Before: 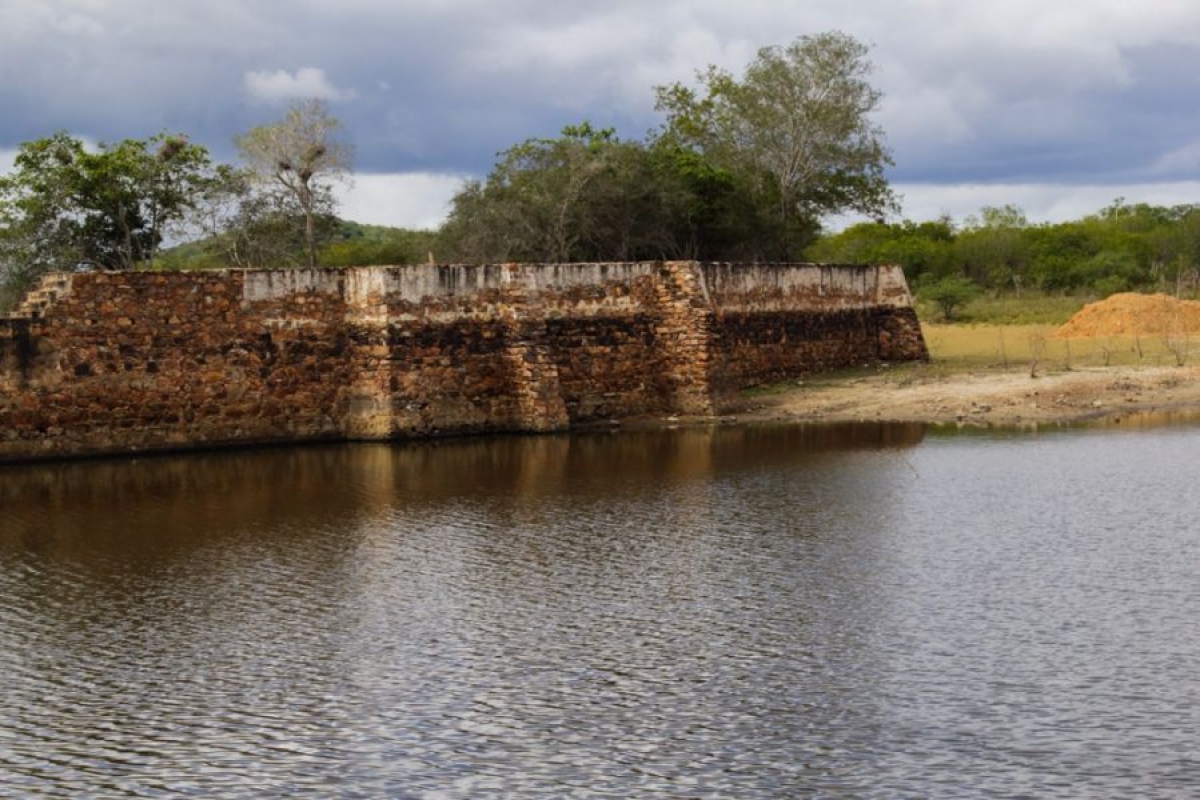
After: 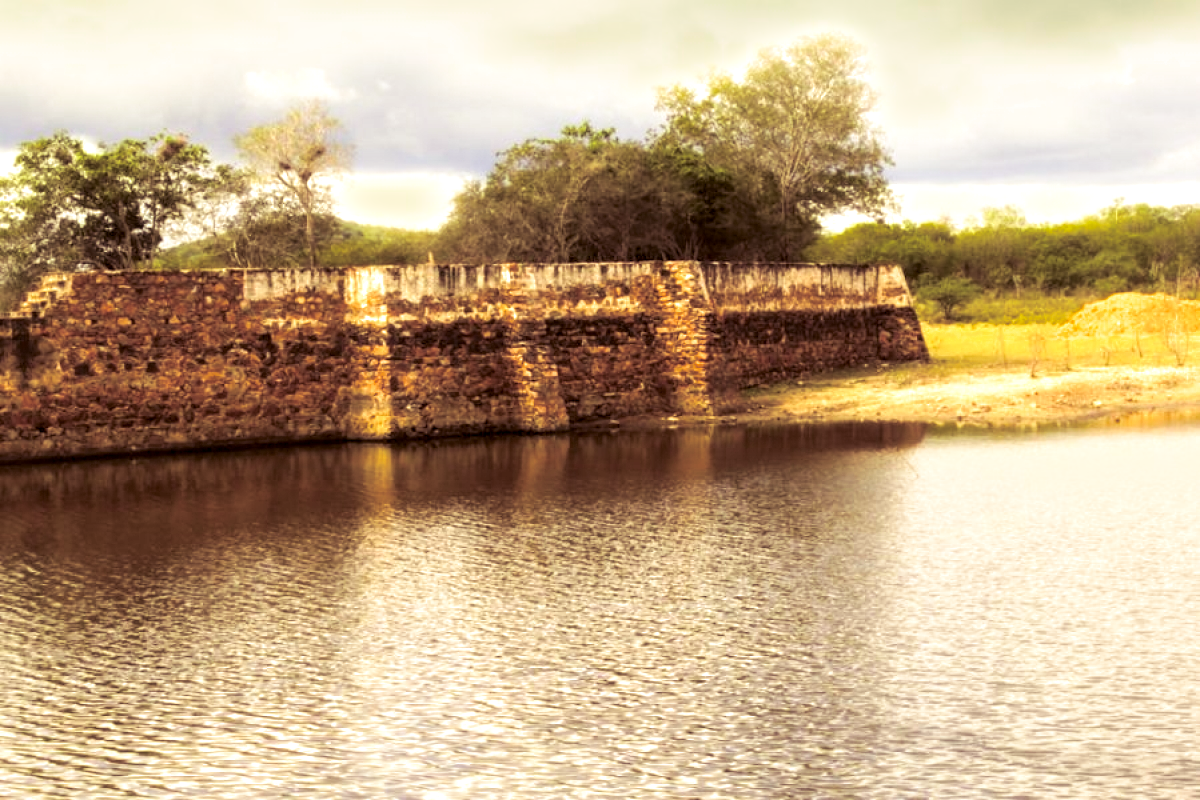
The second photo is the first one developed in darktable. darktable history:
shadows and highlights: radius 93.07, shadows -14.46, white point adjustment 0.23, highlights 31.48, compress 48.23%, highlights color adjustment 52.79%, soften with gaussian
local contrast: mode bilateral grid, contrast 20, coarseness 50, detail 120%, midtone range 0.2
exposure: exposure 1.2 EV, compensate highlight preservation false
levels: levels [0, 0.492, 0.984]
color correction: highlights a* 1.12, highlights b* 24.26, shadows a* 15.58, shadows b* 24.26
color balance rgb: perceptual saturation grading › global saturation 20%, perceptual saturation grading › highlights -25%, perceptual saturation grading › shadows 25%
split-toning: shadows › saturation 0.24, highlights › hue 54°, highlights › saturation 0.24
bloom: size 3%, threshold 100%, strength 0%
